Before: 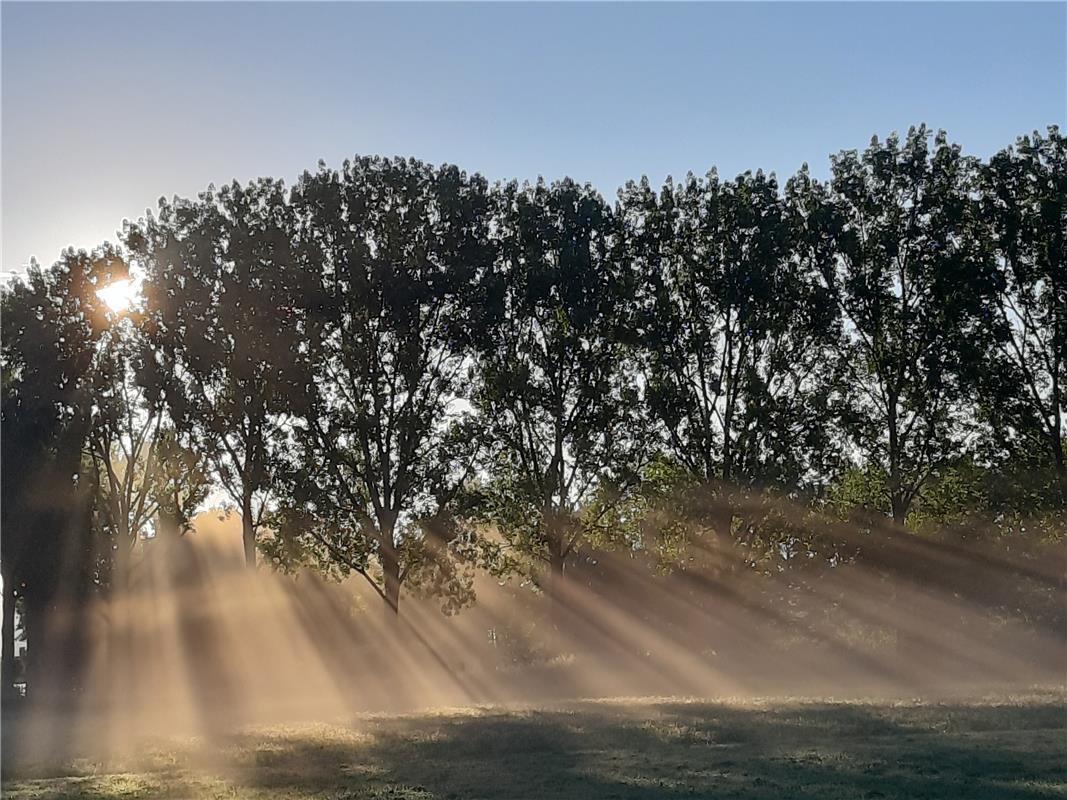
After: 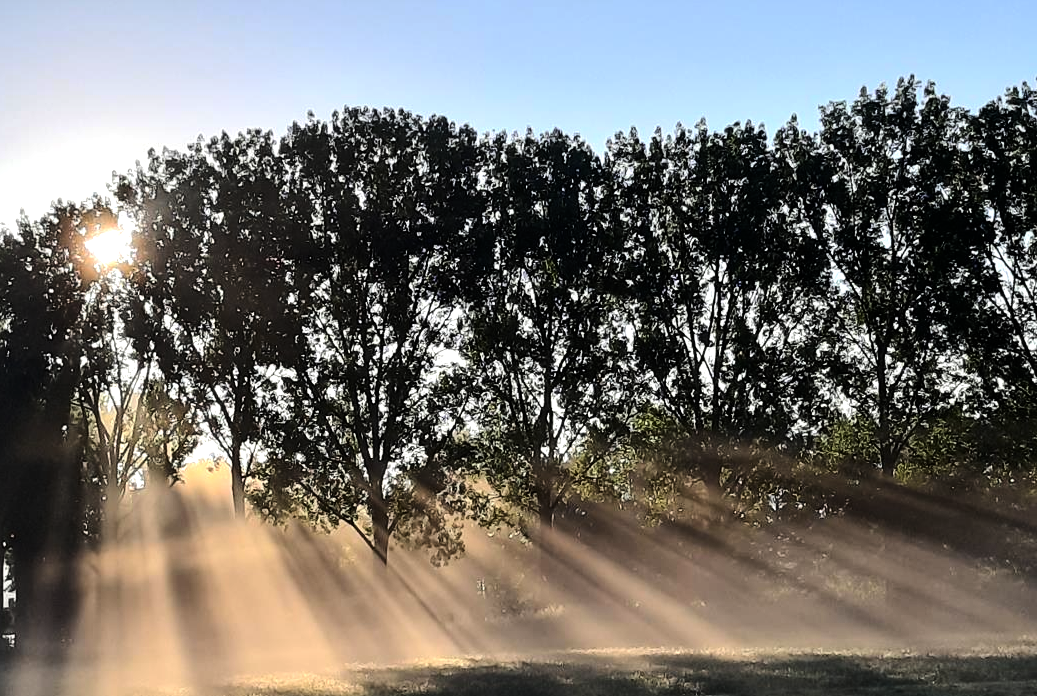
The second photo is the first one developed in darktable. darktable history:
tone equalizer: -8 EV -0.76 EV, -7 EV -0.726 EV, -6 EV -0.625 EV, -5 EV -0.422 EV, -3 EV 0.386 EV, -2 EV 0.6 EV, -1 EV 0.696 EV, +0 EV 0.772 EV, edges refinement/feathering 500, mask exposure compensation -1.57 EV, preserve details no
base curve: curves: ch0 [(0, 0) (0.74, 0.67) (1, 1)], preserve colors none
crop: left 1.071%, top 6.136%, right 1.675%, bottom 6.779%
tone curve: curves: ch0 [(0, 0) (0.033, 0.016) (0.171, 0.127) (0.33, 0.331) (0.432, 0.475) (0.601, 0.665) (0.843, 0.876) (1, 1)]; ch1 [(0, 0) (0.339, 0.349) (0.445, 0.42) (0.476, 0.47) (0.501, 0.499) (0.516, 0.525) (0.548, 0.563) (0.584, 0.633) (0.728, 0.746) (1, 1)]; ch2 [(0, 0) (0.327, 0.324) (0.417, 0.44) (0.46, 0.453) (0.502, 0.498) (0.517, 0.524) (0.53, 0.554) (0.579, 0.599) (0.745, 0.704) (1, 1)], color space Lab, linked channels, preserve colors none
